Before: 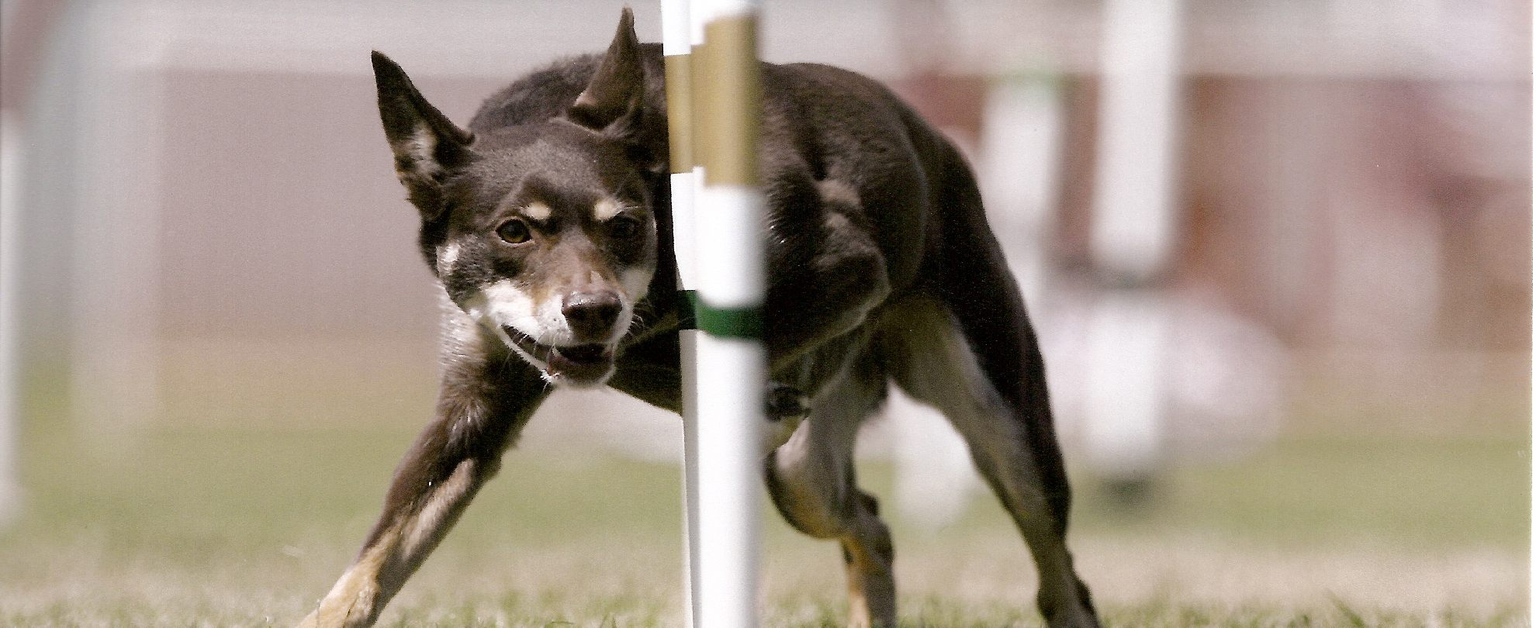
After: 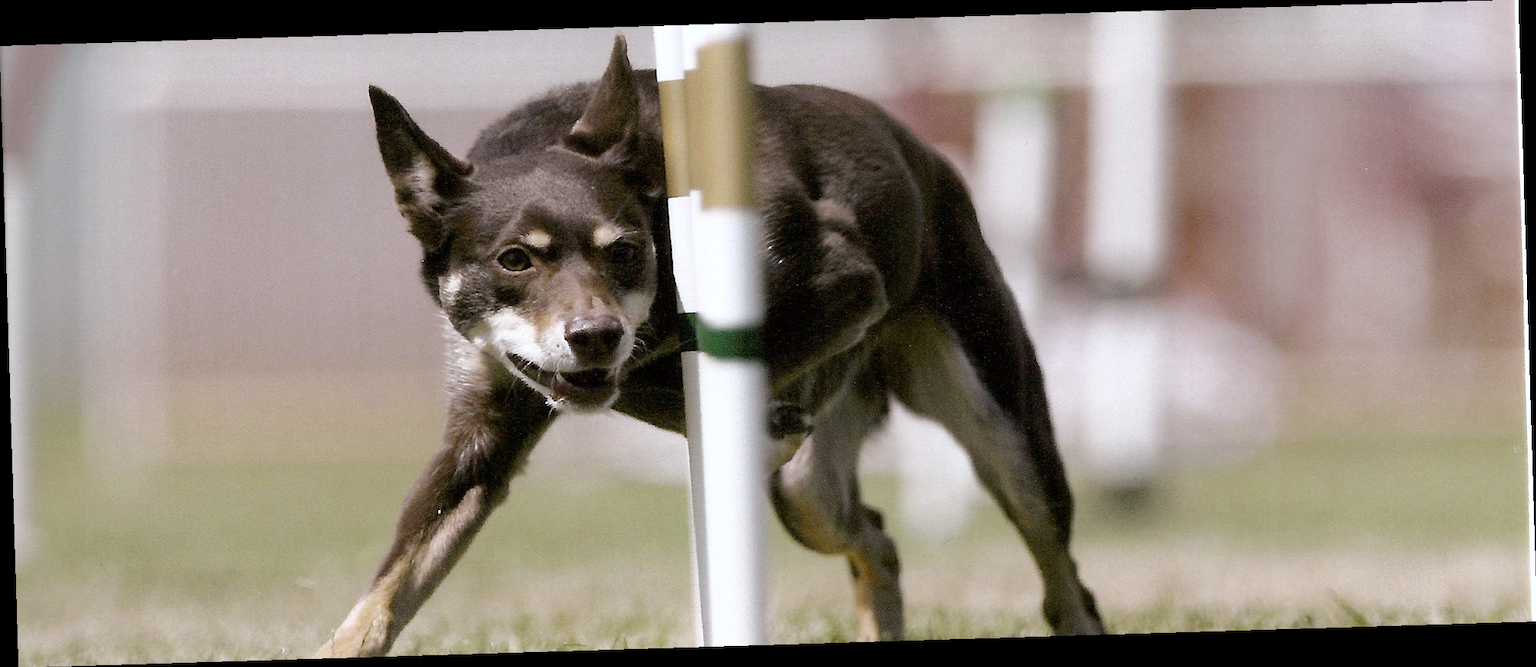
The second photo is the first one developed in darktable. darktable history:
sharpen: radius 2.883, amount 0.868, threshold 47.523
white balance: red 0.982, blue 1.018
rotate and perspective: rotation -1.75°, automatic cropping off
